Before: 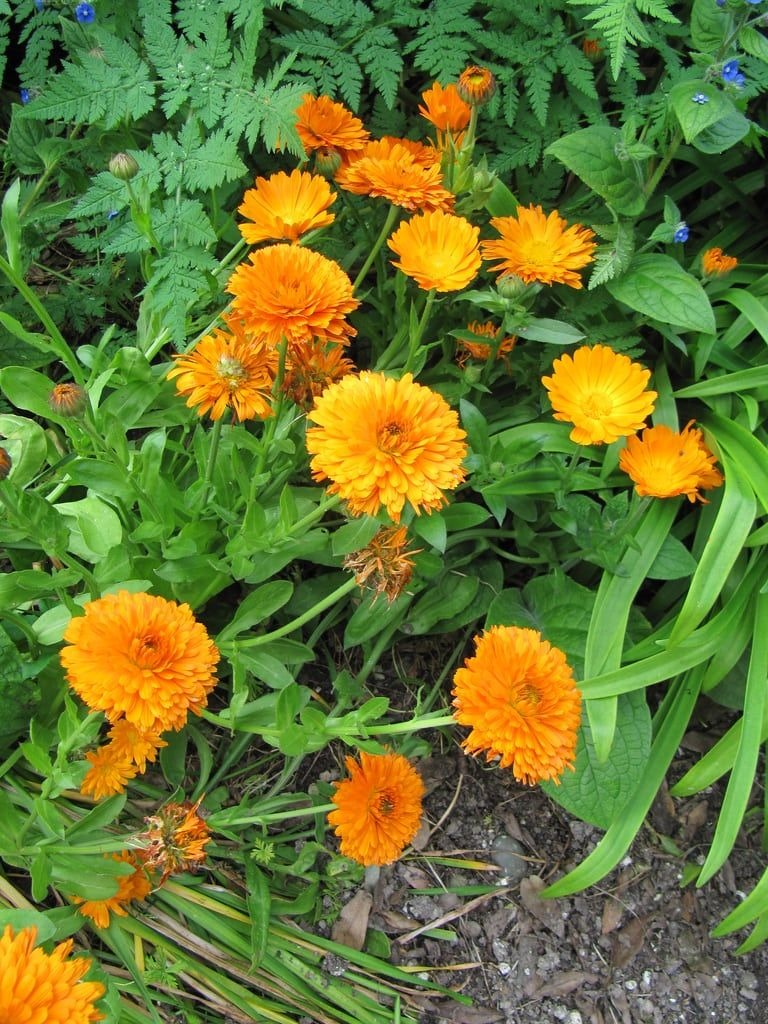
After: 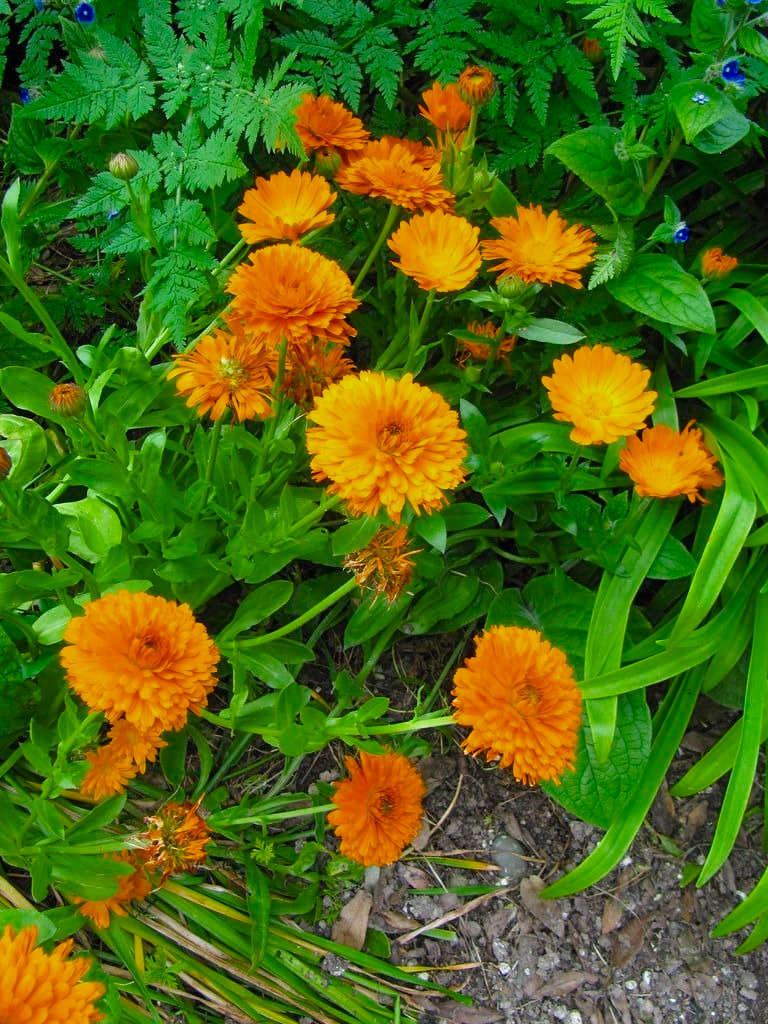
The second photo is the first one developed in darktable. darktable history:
color balance rgb: perceptual saturation grading › global saturation 29.653%, perceptual brilliance grading › global brilliance 4.059%, saturation formula JzAzBz (2021)
